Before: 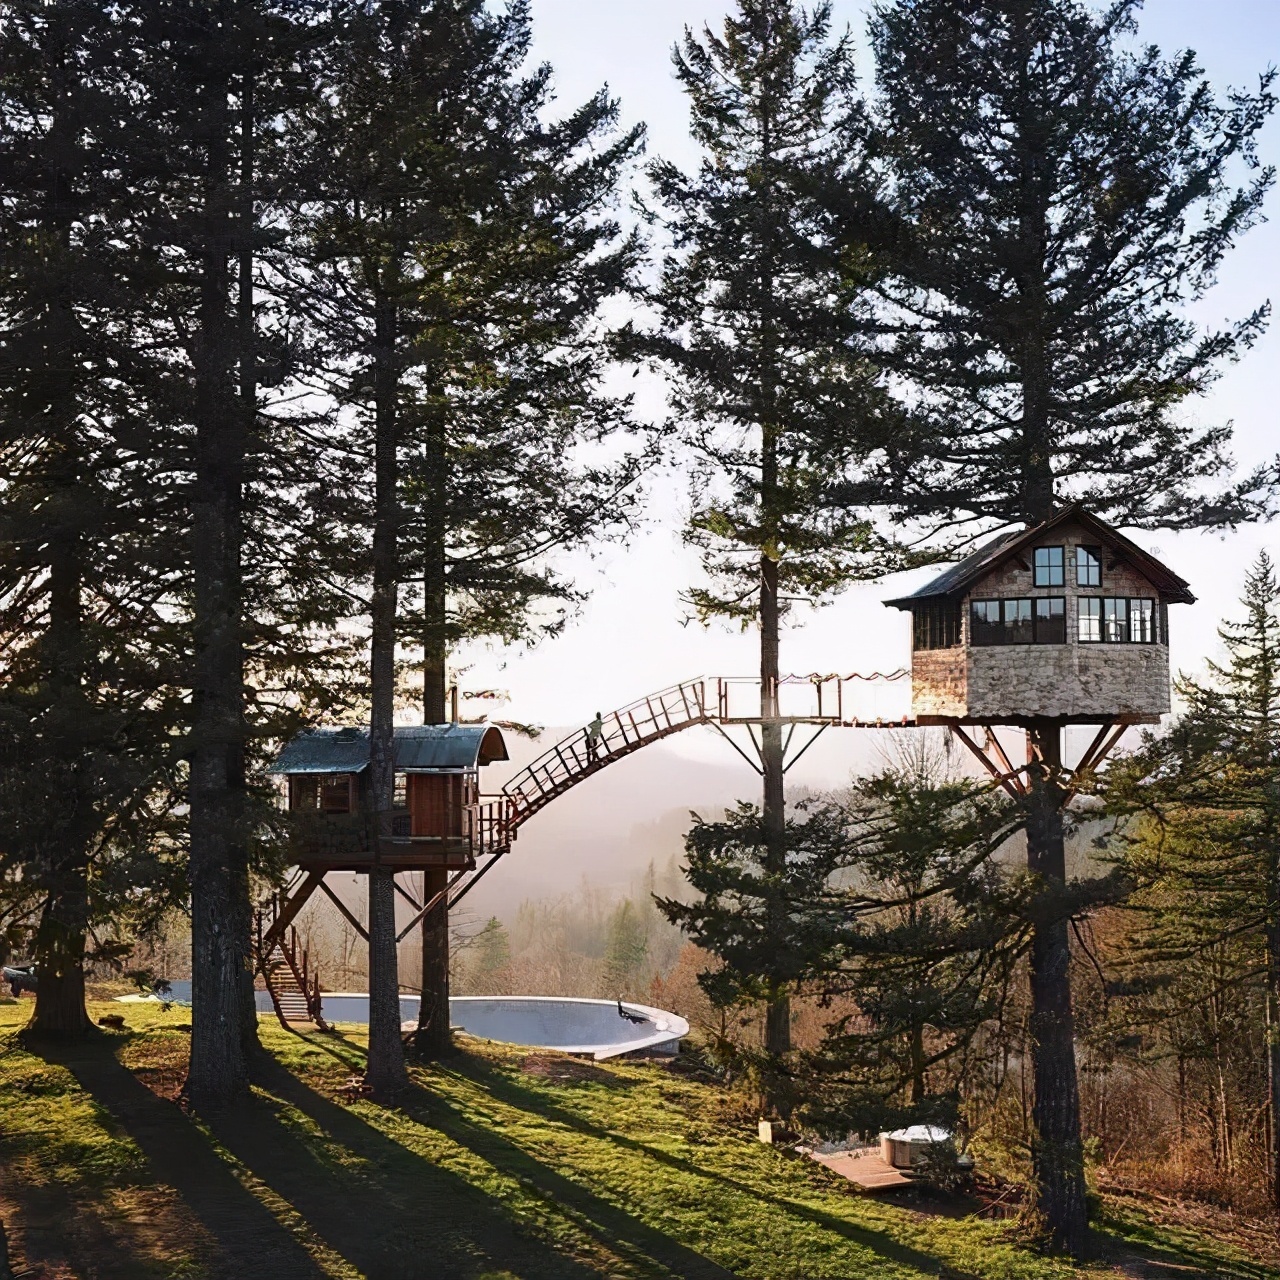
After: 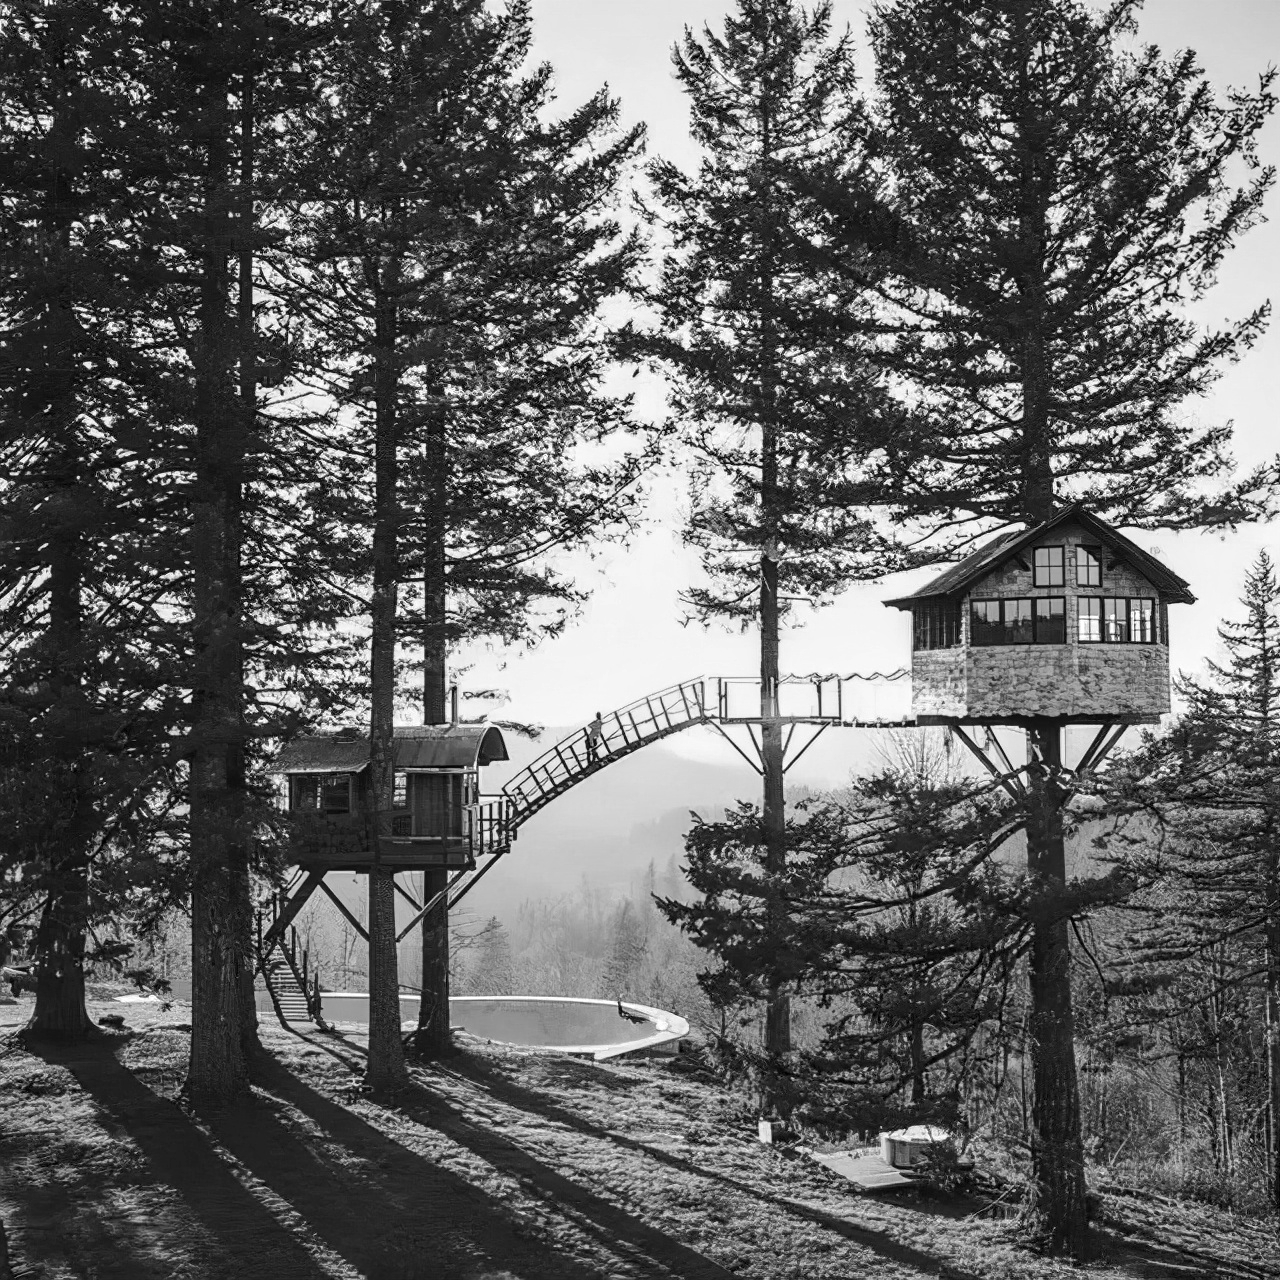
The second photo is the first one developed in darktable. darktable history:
local contrast: on, module defaults
color balance rgb: perceptual saturation grading › global saturation 25%, perceptual brilliance grading › mid-tones 10%, perceptual brilliance grading › shadows 15%, global vibrance 20%
monochrome: on, module defaults
